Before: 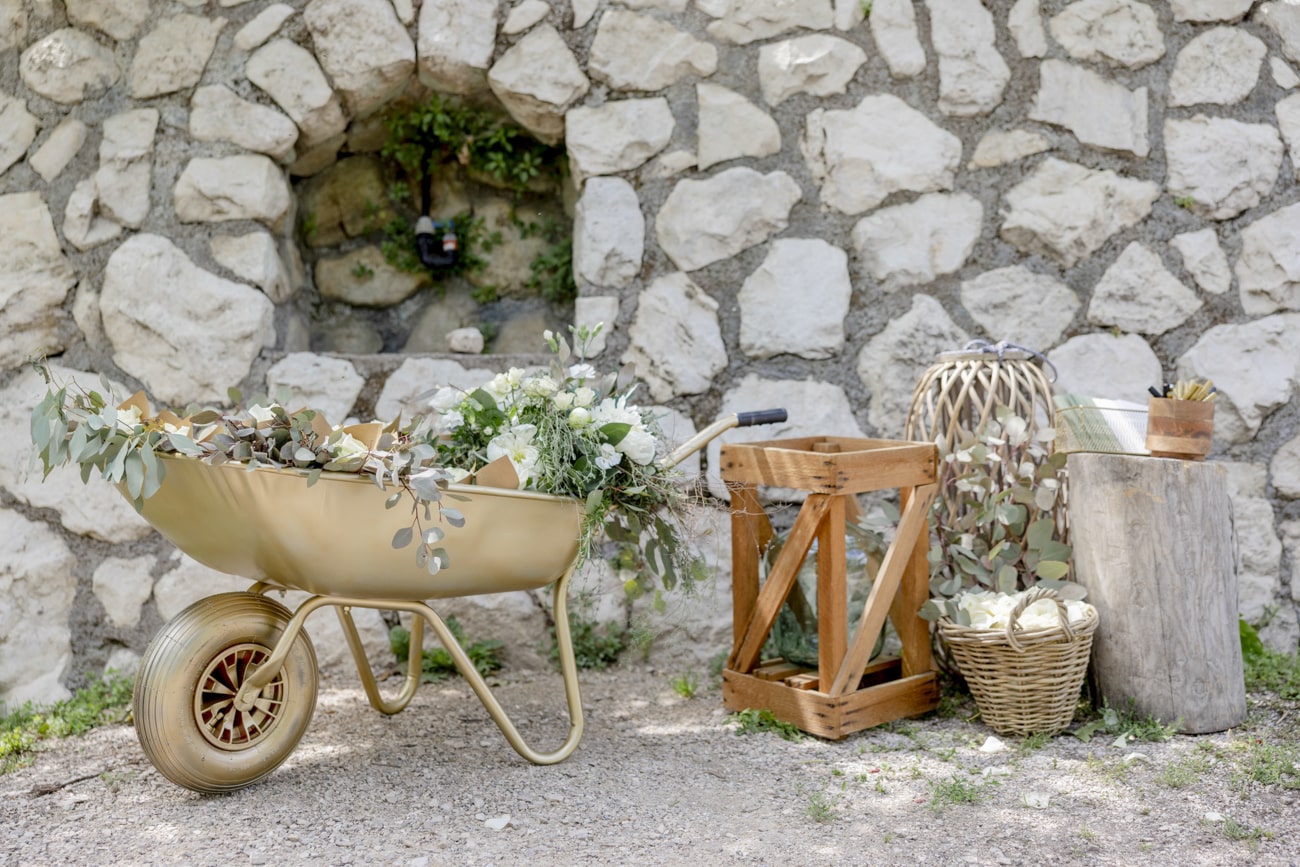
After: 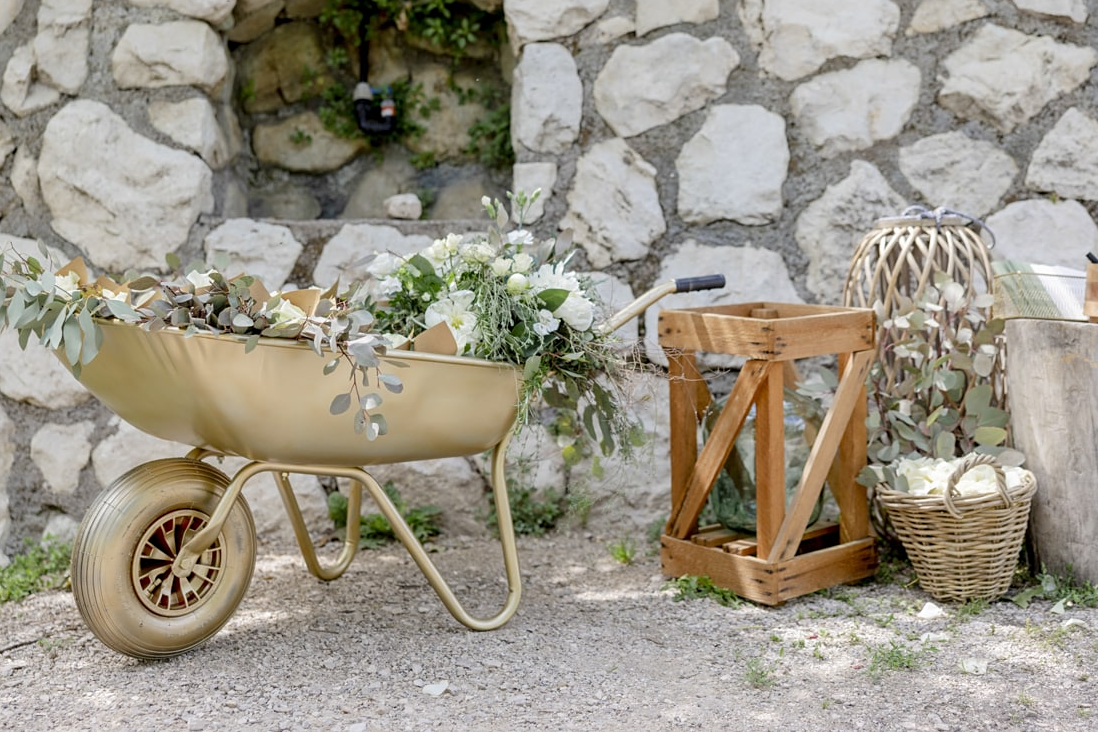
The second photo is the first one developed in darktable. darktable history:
crop and rotate: left 4.842%, top 15.51%, right 10.668%
sharpen: amount 0.2
